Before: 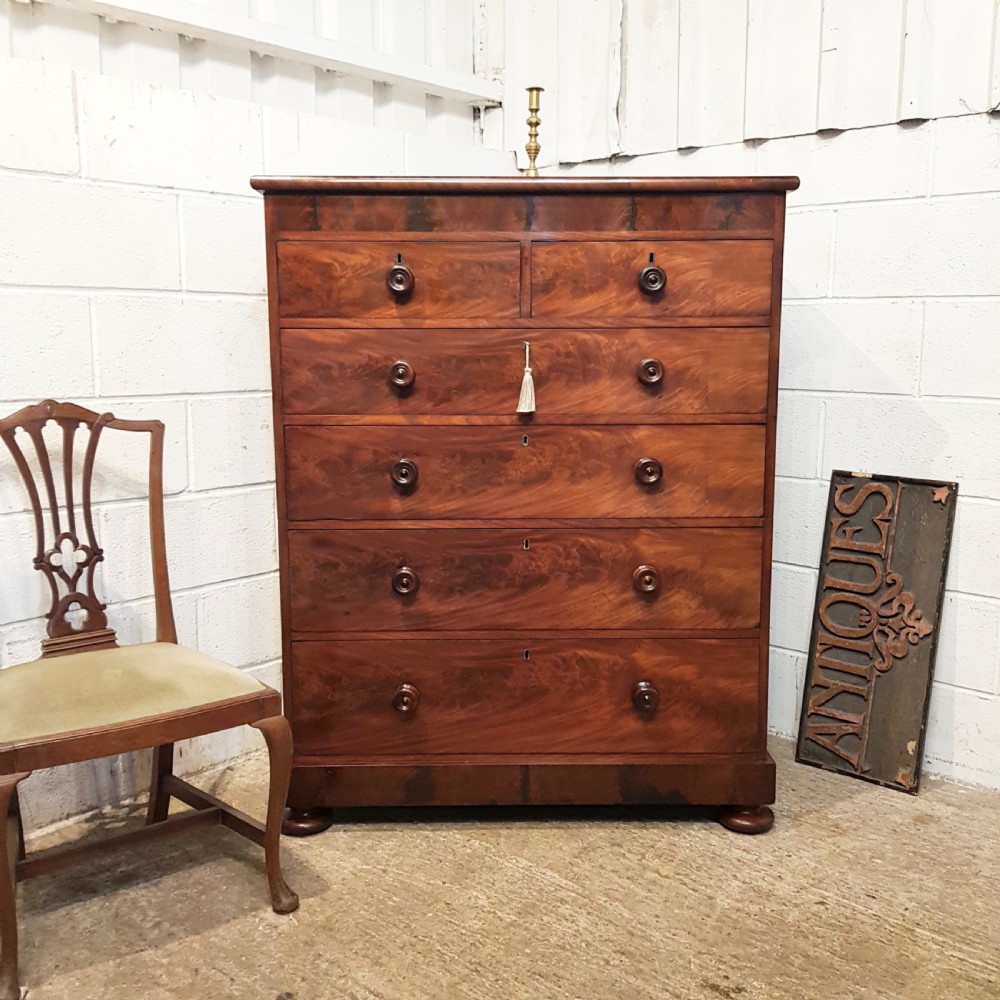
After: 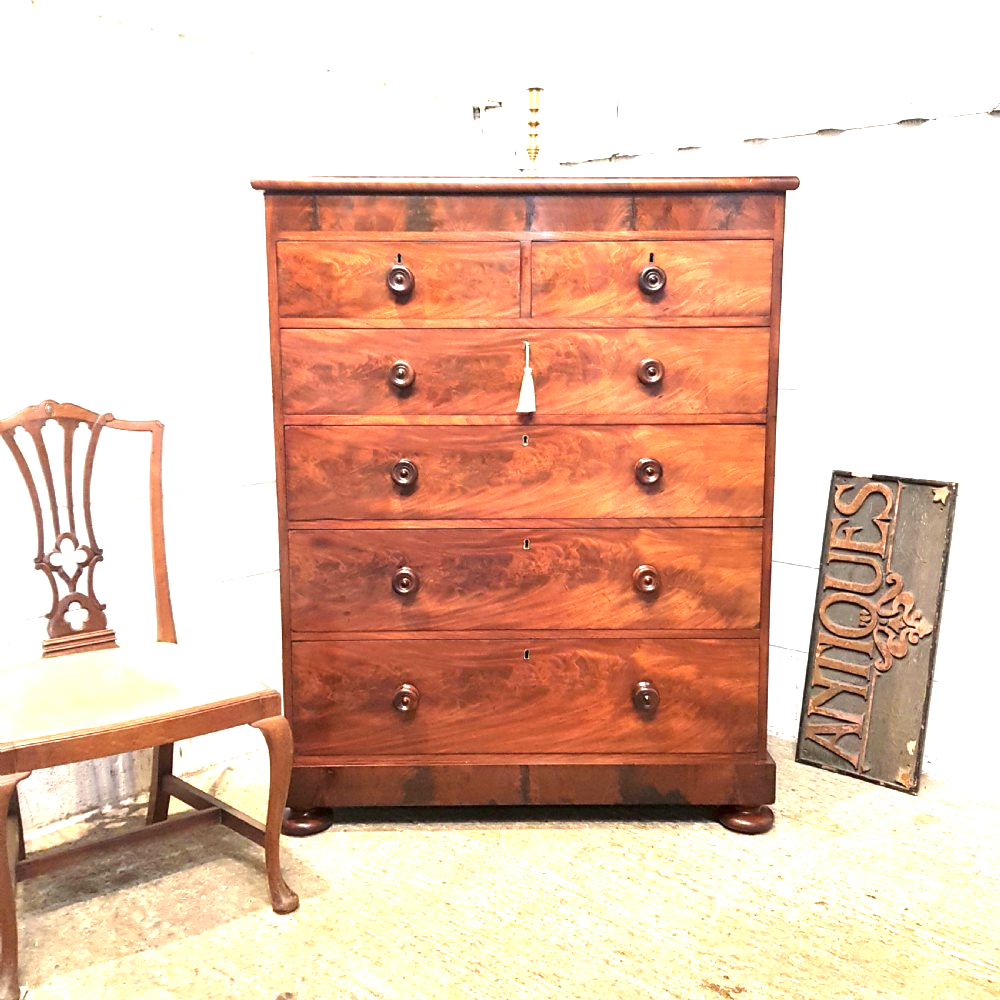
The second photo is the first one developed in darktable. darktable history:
levels: mode automatic
exposure: black level correction 0.001, exposure 1.719 EV, compensate exposure bias true, compensate highlight preservation false
